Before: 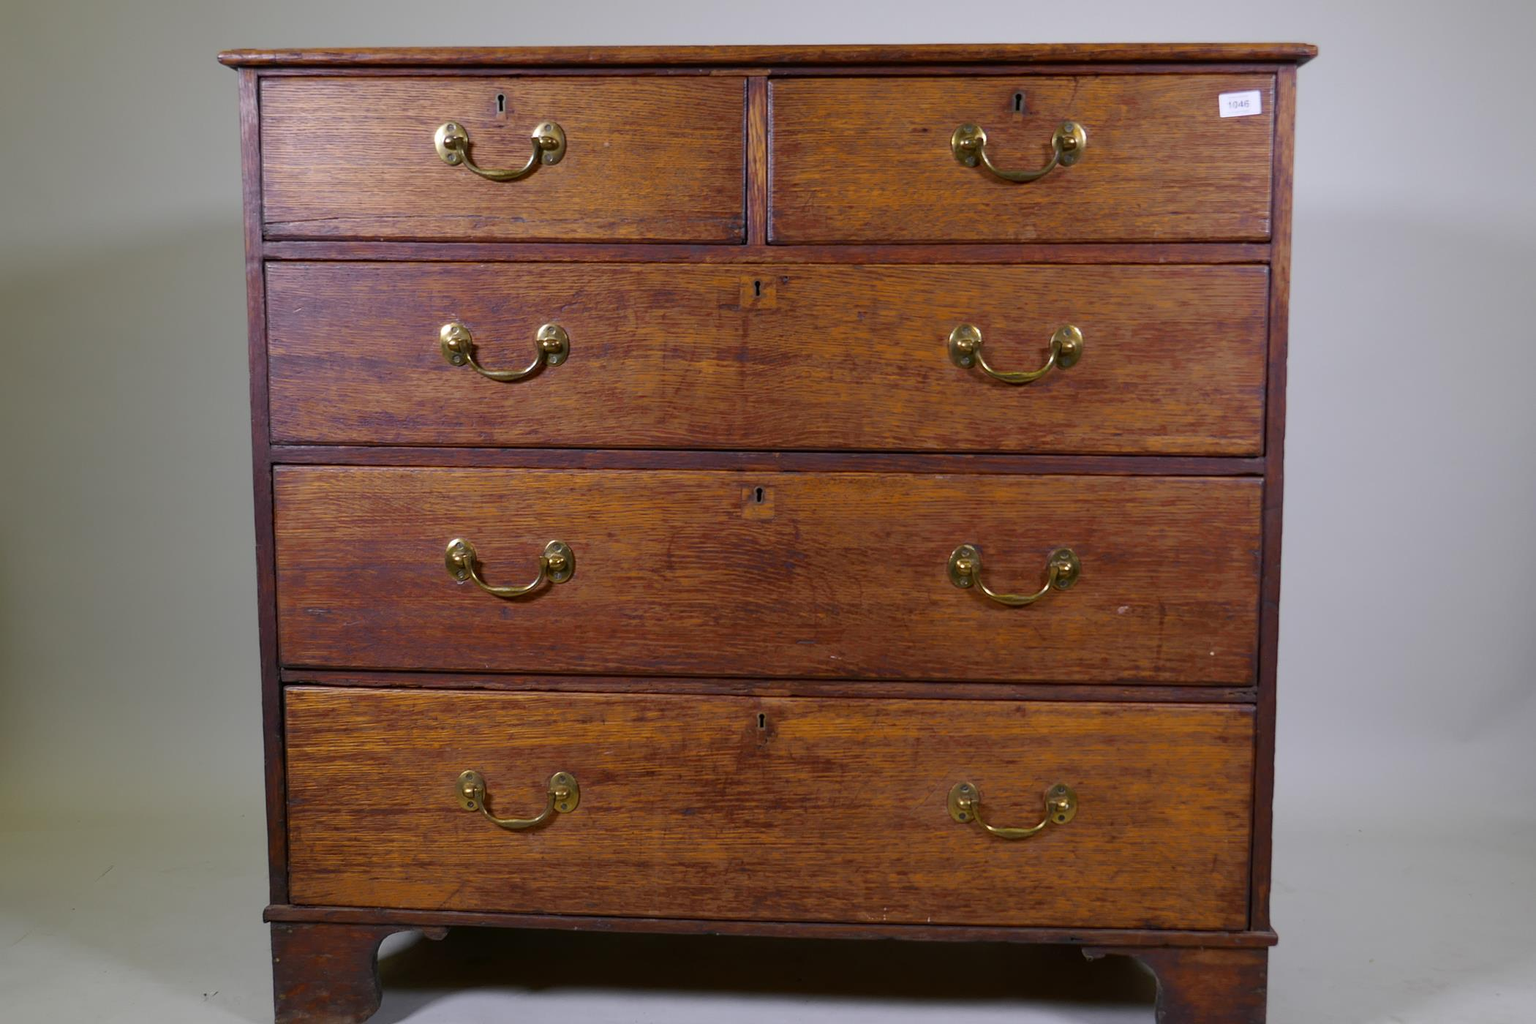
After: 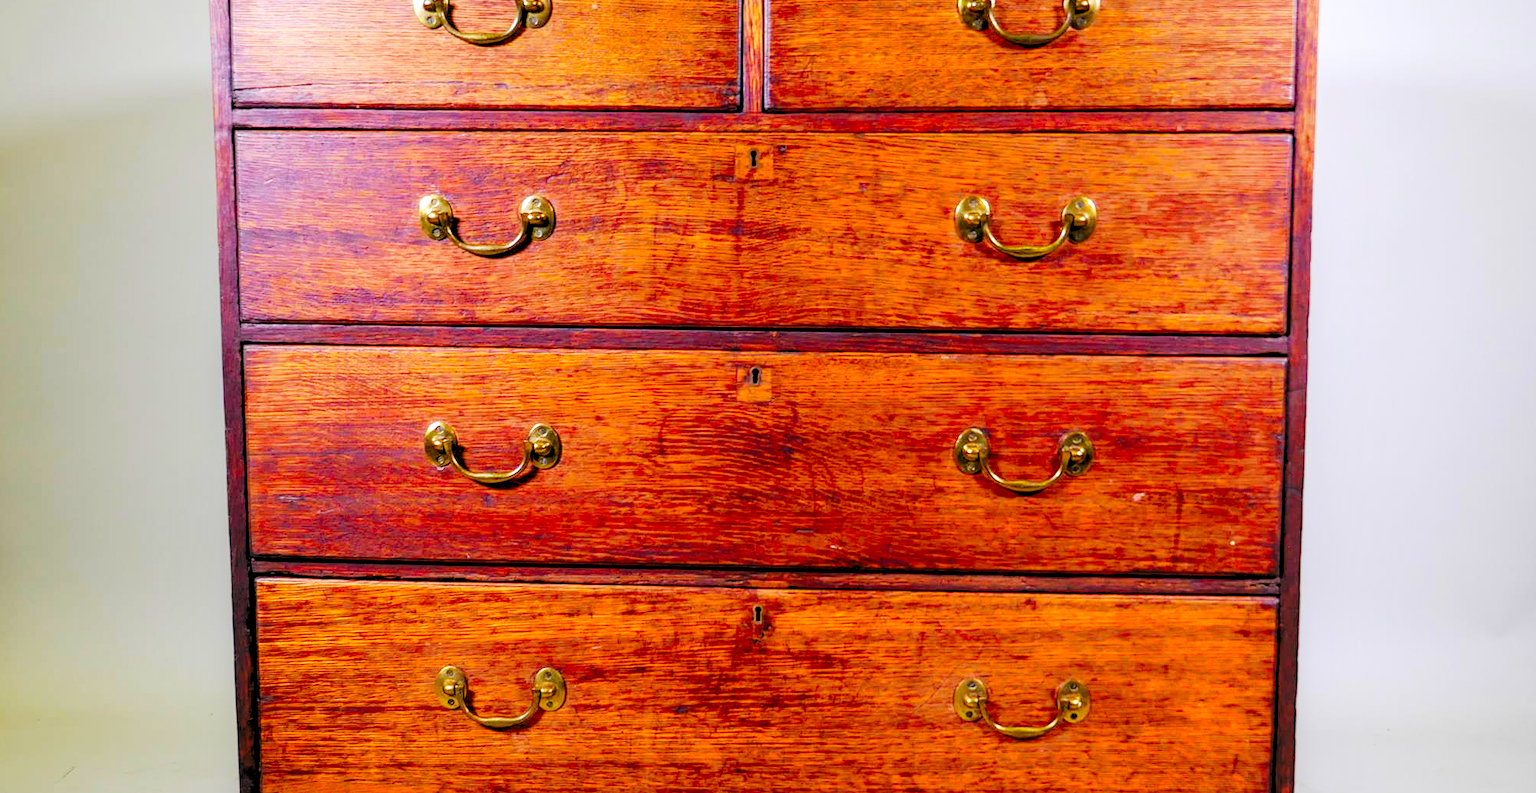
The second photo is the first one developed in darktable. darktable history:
contrast brightness saturation: contrast 0.037, saturation 0.158
base curve: curves: ch0 [(0, 0) (0.036, 0.025) (0.121, 0.166) (0.206, 0.329) (0.605, 0.79) (1, 1)], preserve colors none
levels: levels [0.072, 0.414, 0.976]
crop and rotate: left 2.801%, top 13.58%, right 2.28%, bottom 12.814%
local contrast: detail 130%
